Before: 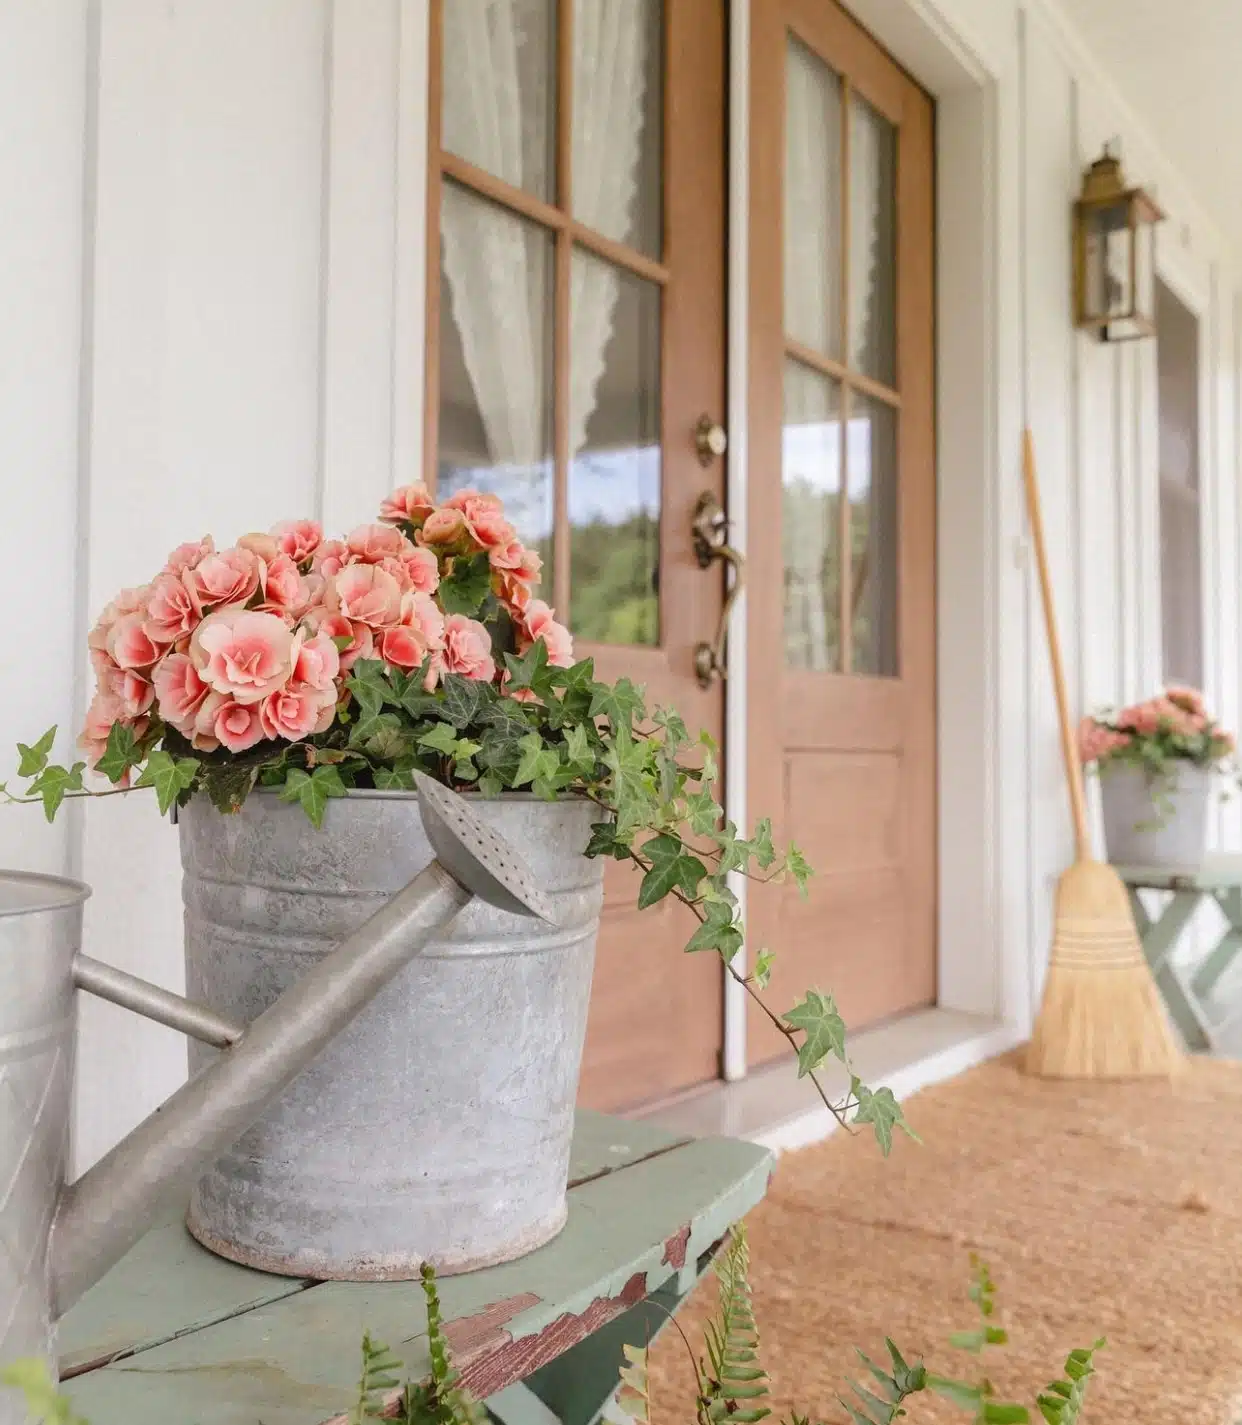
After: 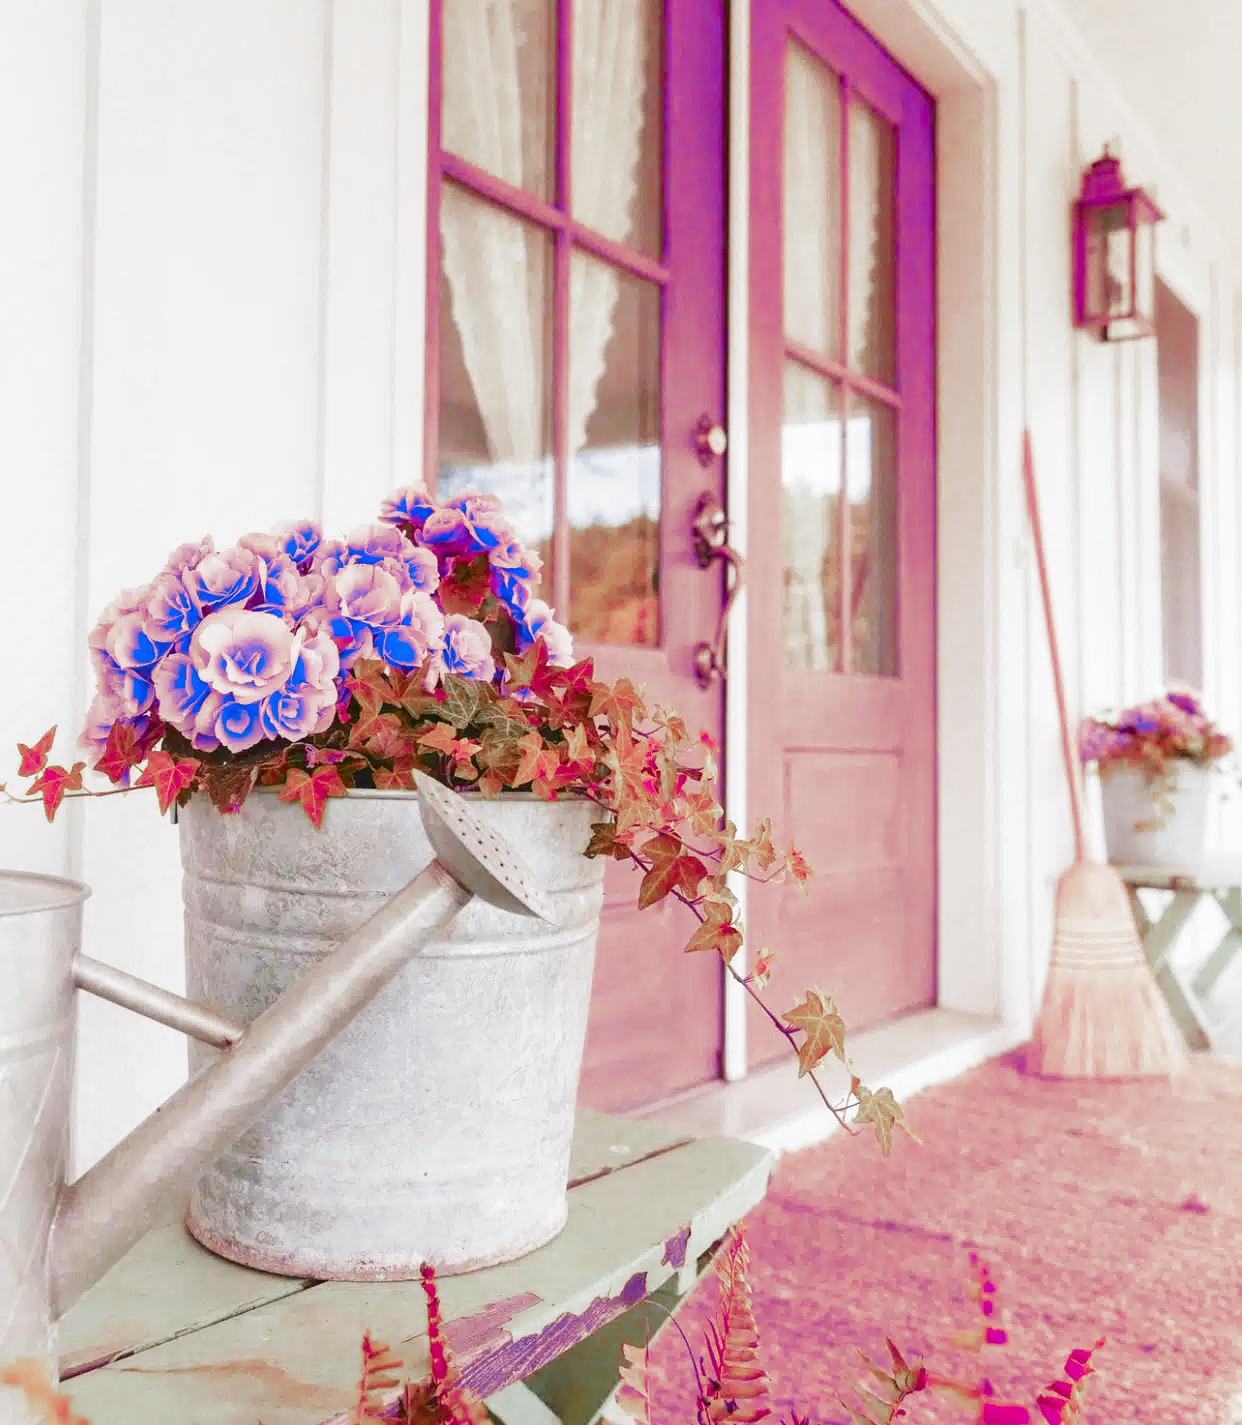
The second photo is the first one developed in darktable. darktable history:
color zones: curves: ch0 [(0.826, 0.353)]; ch1 [(0.242, 0.647) (0.889, 0.342)]; ch2 [(0.246, 0.089) (0.969, 0.068)]
tone equalizer: edges refinement/feathering 500, mask exposure compensation -1.57 EV, preserve details no
filmic rgb: black relative exposure -14.22 EV, white relative exposure 3.38 EV, hardness 7.91, contrast 0.999, preserve chrominance no, color science v5 (2021), contrast in shadows safe, contrast in highlights safe
contrast brightness saturation: contrast 0.202, brightness 0.165, saturation 0.228
shadows and highlights: shadows 10.05, white point adjustment 1.03, highlights -38.71
exposure: exposure 0.755 EV, compensate exposure bias true, compensate highlight preservation false
